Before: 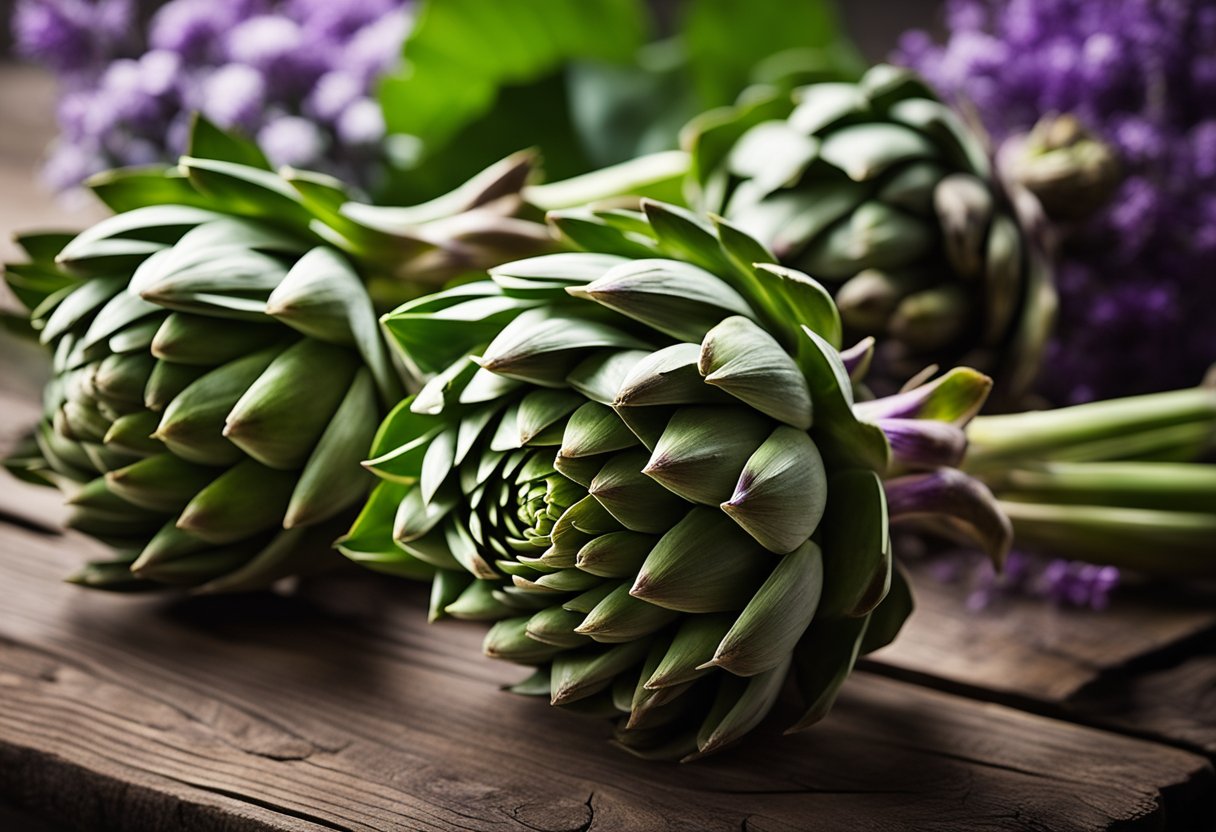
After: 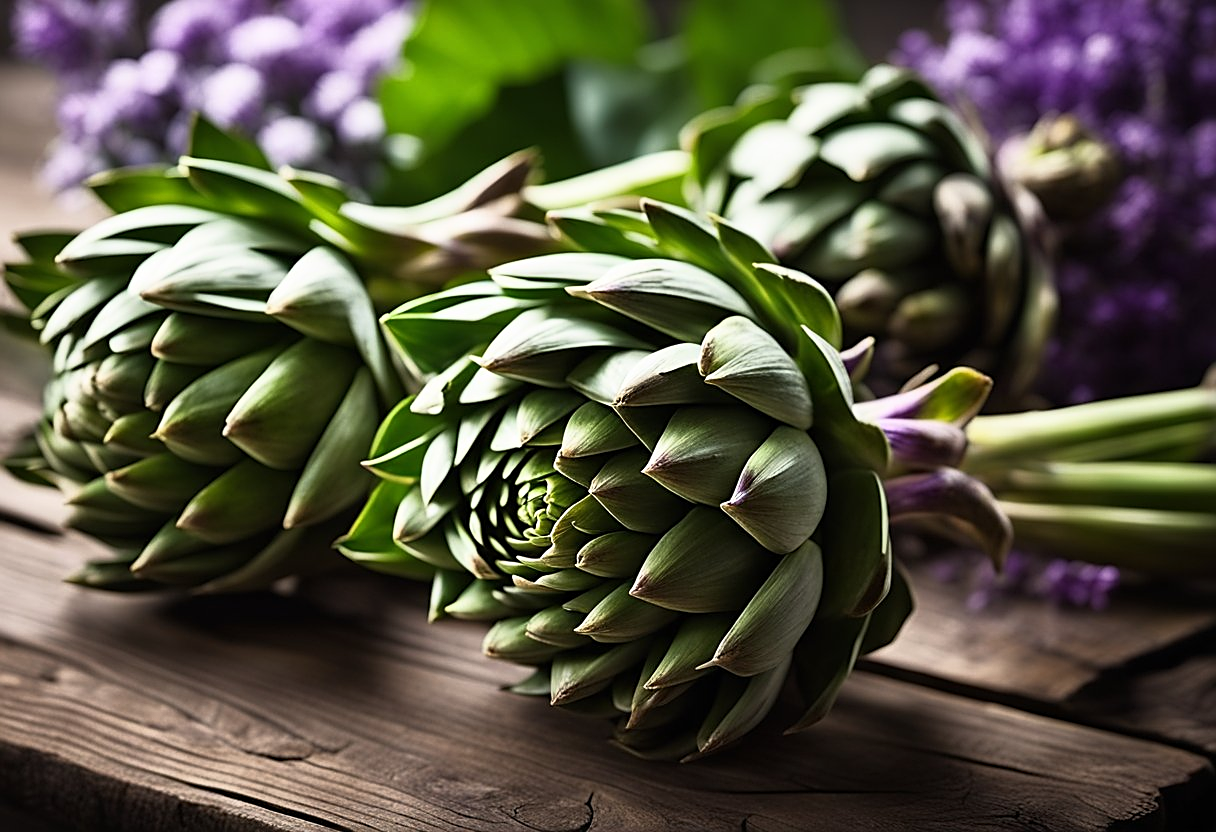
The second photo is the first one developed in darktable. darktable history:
sharpen: on, module defaults
base curve: curves: ch0 [(0, 0) (0.257, 0.25) (0.482, 0.586) (0.757, 0.871) (1, 1)]
